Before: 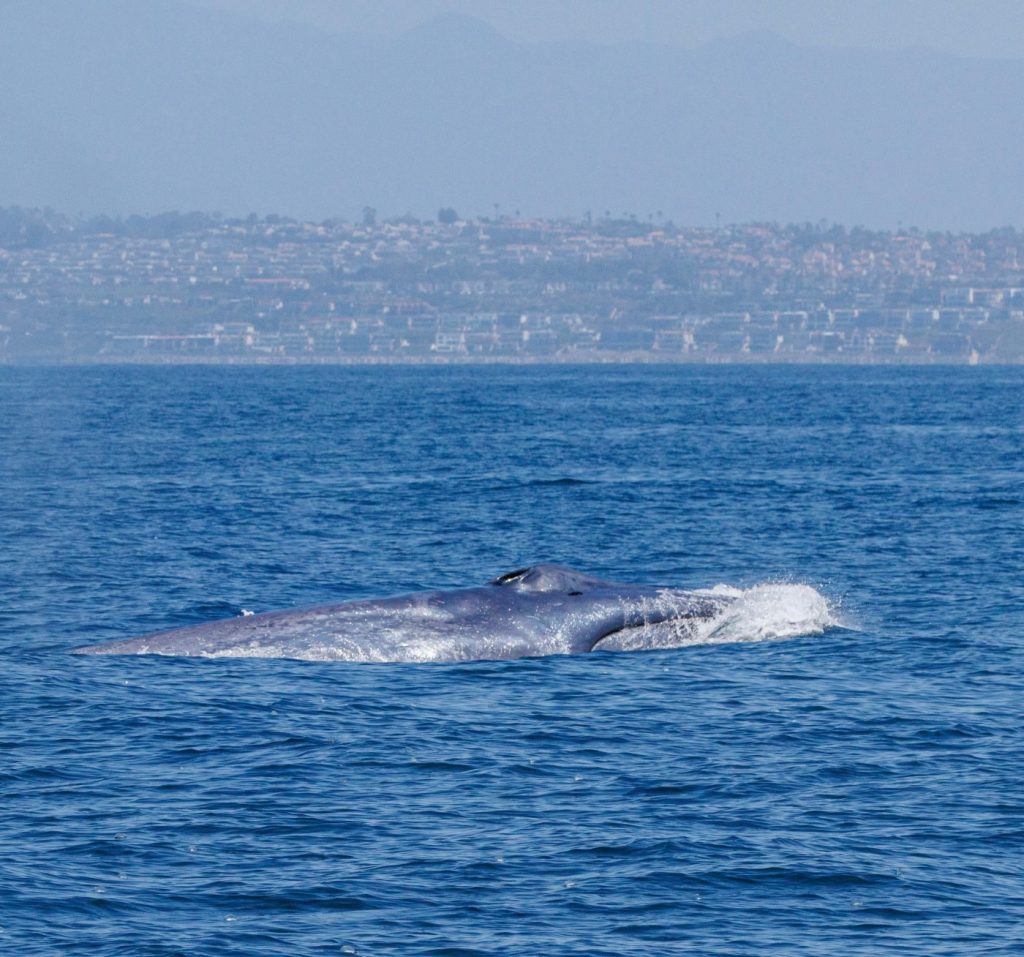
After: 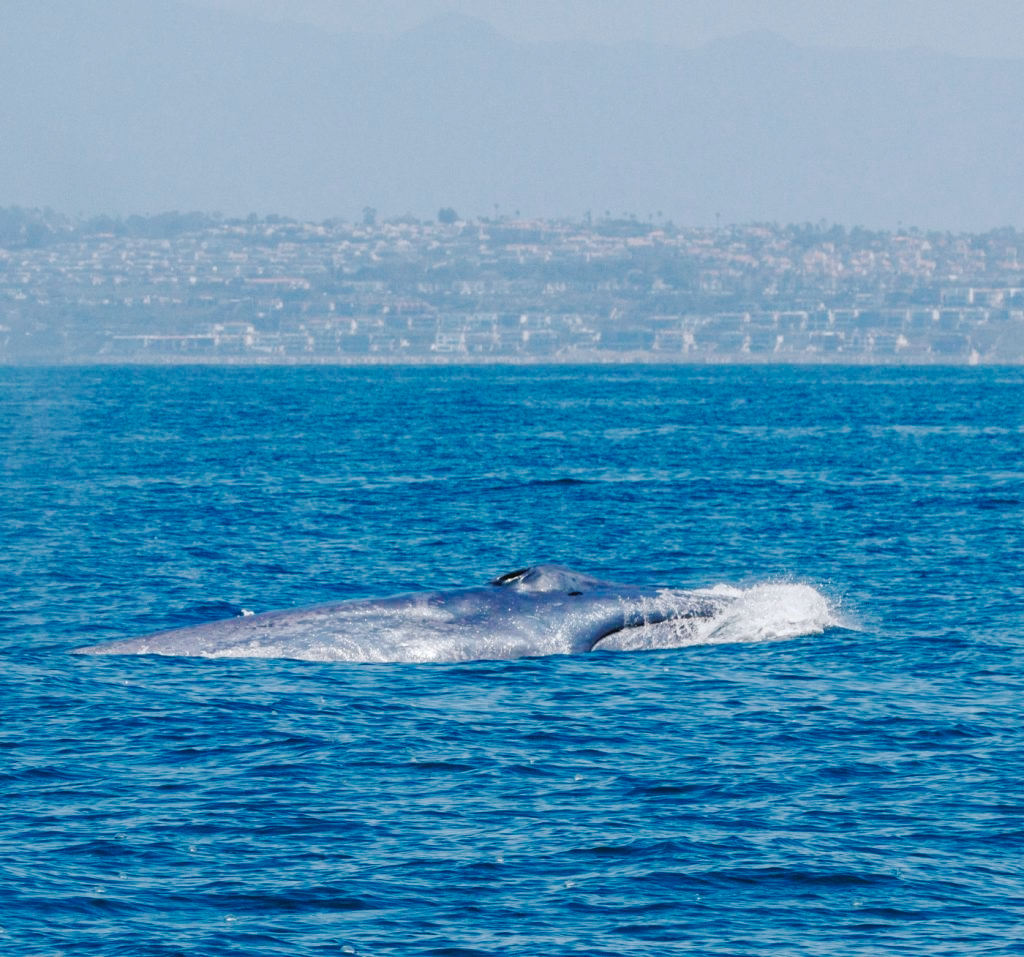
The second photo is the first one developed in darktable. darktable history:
tone curve: curves: ch0 [(0, 0) (0.003, 0.036) (0.011, 0.039) (0.025, 0.039) (0.044, 0.043) (0.069, 0.05) (0.1, 0.072) (0.136, 0.102) (0.177, 0.144) (0.224, 0.204) (0.277, 0.288) (0.335, 0.384) (0.399, 0.477) (0.468, 0.575) (0.543, 0.652) (0.623, 0.724) (0.709, 0.785) (0.801, 0.851) (0.898, 0.915) (1, 1)], preserve colors none
color look up table: target L [91.36, 90.6, 85.22, 86.98, 80.74, 71.79, 58.28, 56.72, 60.57, 51.08, 37.01, 27.71, 8.723, 200.55, 101.99, 88.77, 82.12, 77.07, 62.19, 60.91, 57.58, 55.92, 51.49, 45.65, 41.63, 37.35, 30.45, 30.9, 17.81, 81.12, 74.23, 64.09, 72.74, 55.87, 57.28, 52.54, 50.1, 35.95, 33.04, 32.08, 18.31, 10.78, 77.78, 63.11, 58.57, 59.13, 38.11, 36.32, 14.97], target a [-27.63, -21.67, -38.74, -41.41, -18.15, -33.46, -56.39, -38.74, -6.052, -14.03, -28.84, -20.61, -15.95, 0, 0, 2.694, 3.242, 27.2, 45.18, 32.01, 61.94, 45.62, 20.34, 51.72, 59.19, 50.47, 4.066, 36.09, 24.01, 20.65, 39.58, 24.57, 50.59, 66.92, 71.74, 20.61, 6.979, 41.78, 25.02, 19.18, 19.74, 14.48, -41.12, -42.03, -19.88, -20.53, -9.083, -19.14, -1.028], target b [41.12, 18.03, 25.37, 12.61, -0.641, 16.45, 36.65, 42.25, 5.789, 33.91, 24.54, 15.19, 11.45, 0, -0.001, 23.34, 57.48, 7.106, 61.44, 44.27, 32.64, 10.01, 46.44, 45.98, 46.46, 13.06, 3.067, 36.49, 27.34, -20.84, -13.43, -4.953, -32.11, -6.188, -28.67, -39.96, -60.47, -56.79, -21.03, -69.73, -38.32, -2.76, -24.12, -2.089, -44.53, -16.59, -18.4, -3.986, -18.61], num patches 49
